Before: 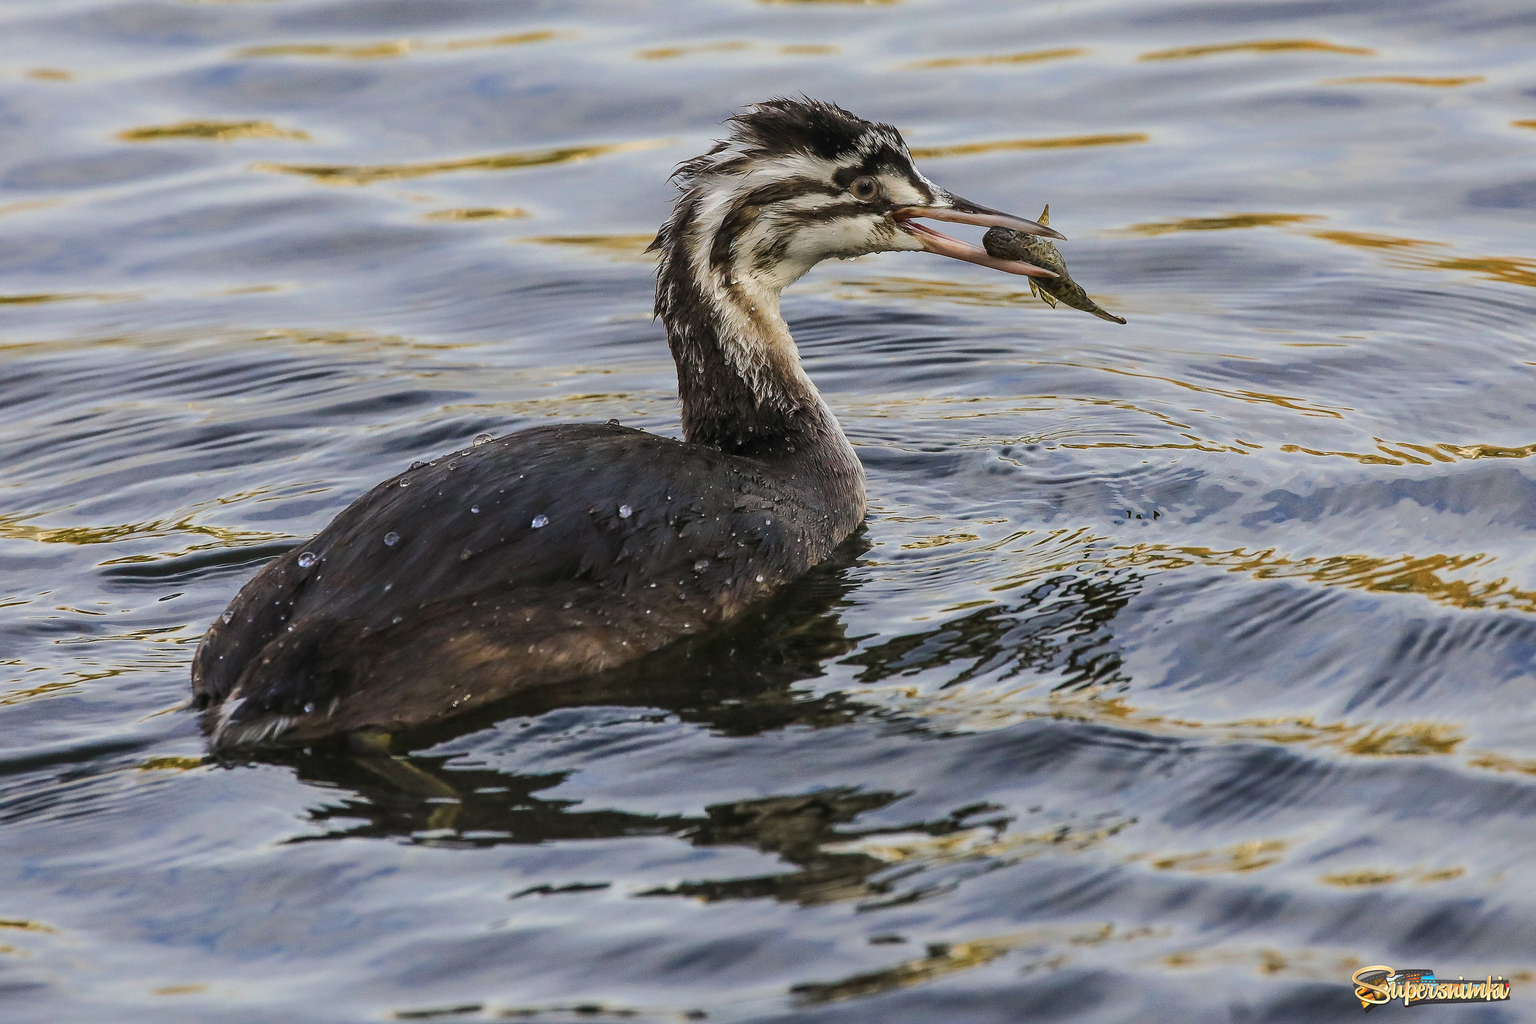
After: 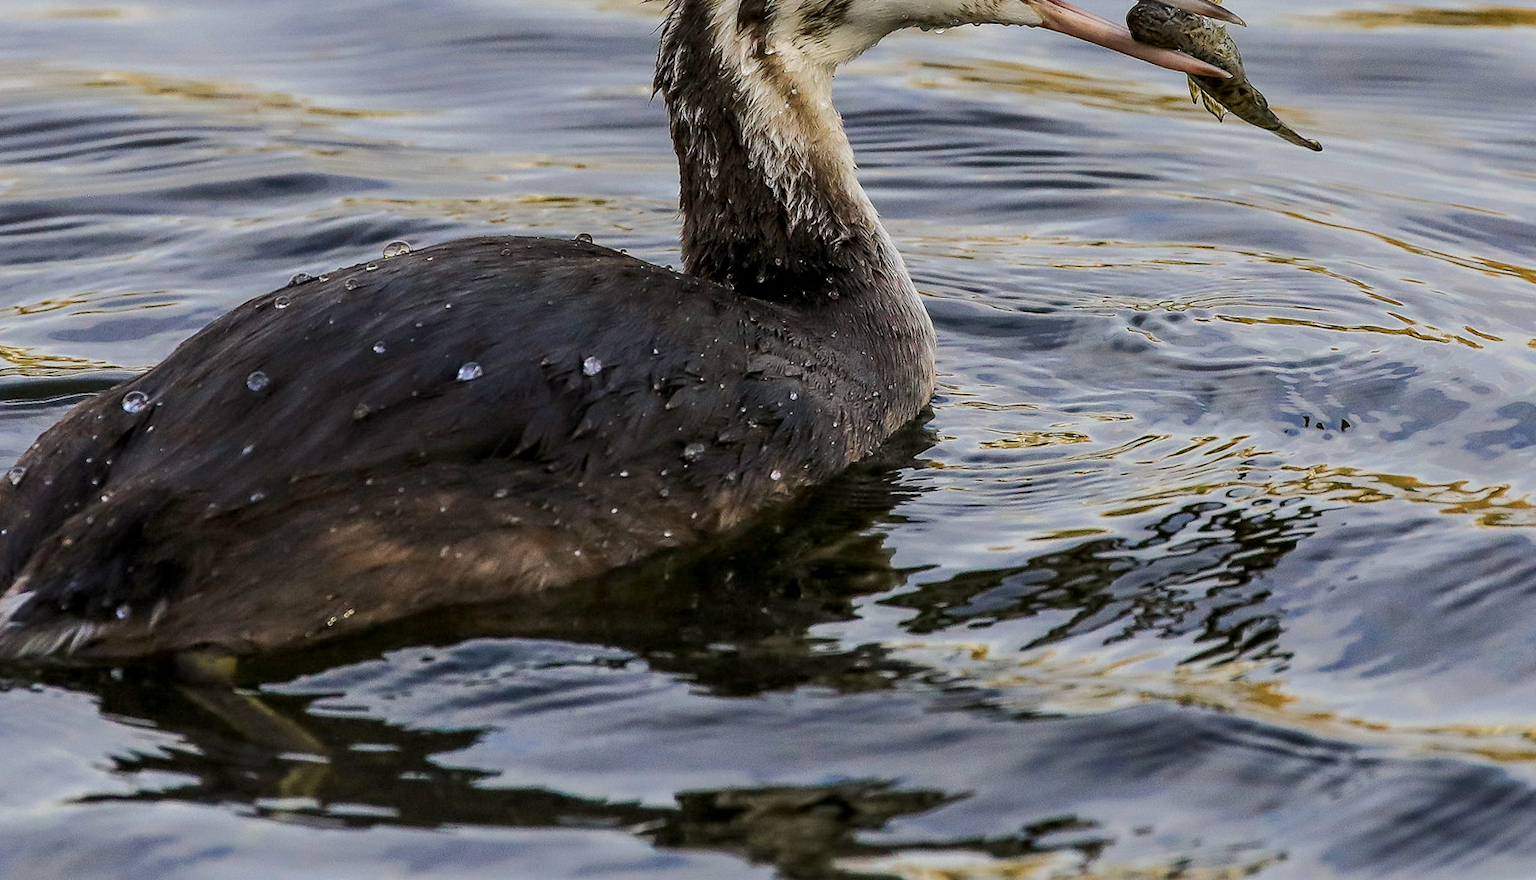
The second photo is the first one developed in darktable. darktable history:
crop and rotate: angle -4.12°, left 9.848%, top 21.082%, right 12.415%, bottom 12.071%
exposure: black level correction 0.007, compensate highlight preservation false
